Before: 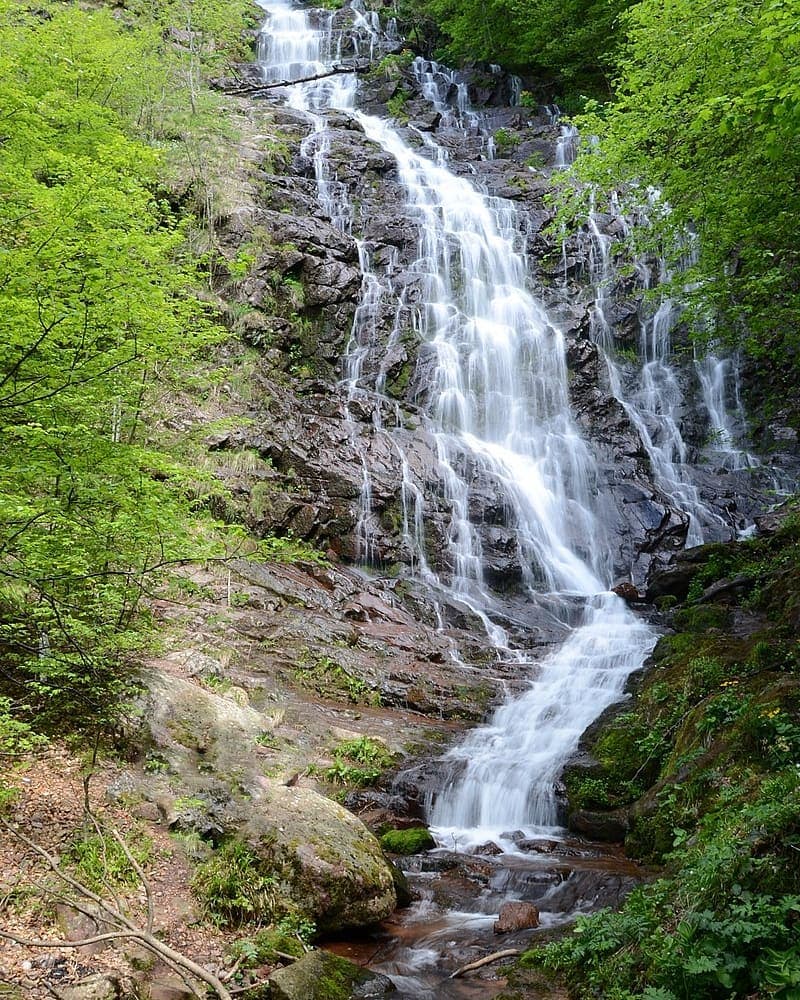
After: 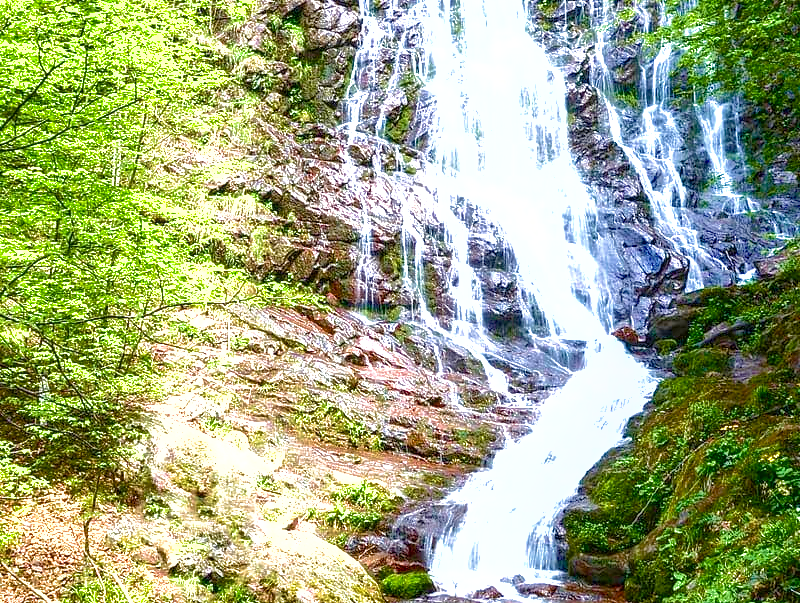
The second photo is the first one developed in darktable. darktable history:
contrast brightness saturation: contrast 0.077, saturation 0.024
shadows and highlights: on, module defaults
velvia: strength 49.82%
local contrast: on, module defaults
exposure: black level correction 0, exposure 1.536 EV, compensate exposure bias true, compensate highlight preservation false
color balance rgb: perceptual saturation grading › global saturation 20%, perceptual saturation grading › highlights -25.371%, perceptual saturation grading › shadows 49.302%, global vibrance 16.614%, saturation formula JzAzBz (2021)
crop and rotate: top 25.695%, bottom 13.967%
tone equalizer: edges refinement/feathering 500, mask exposure compensation -1.57 EV, preserve details no
